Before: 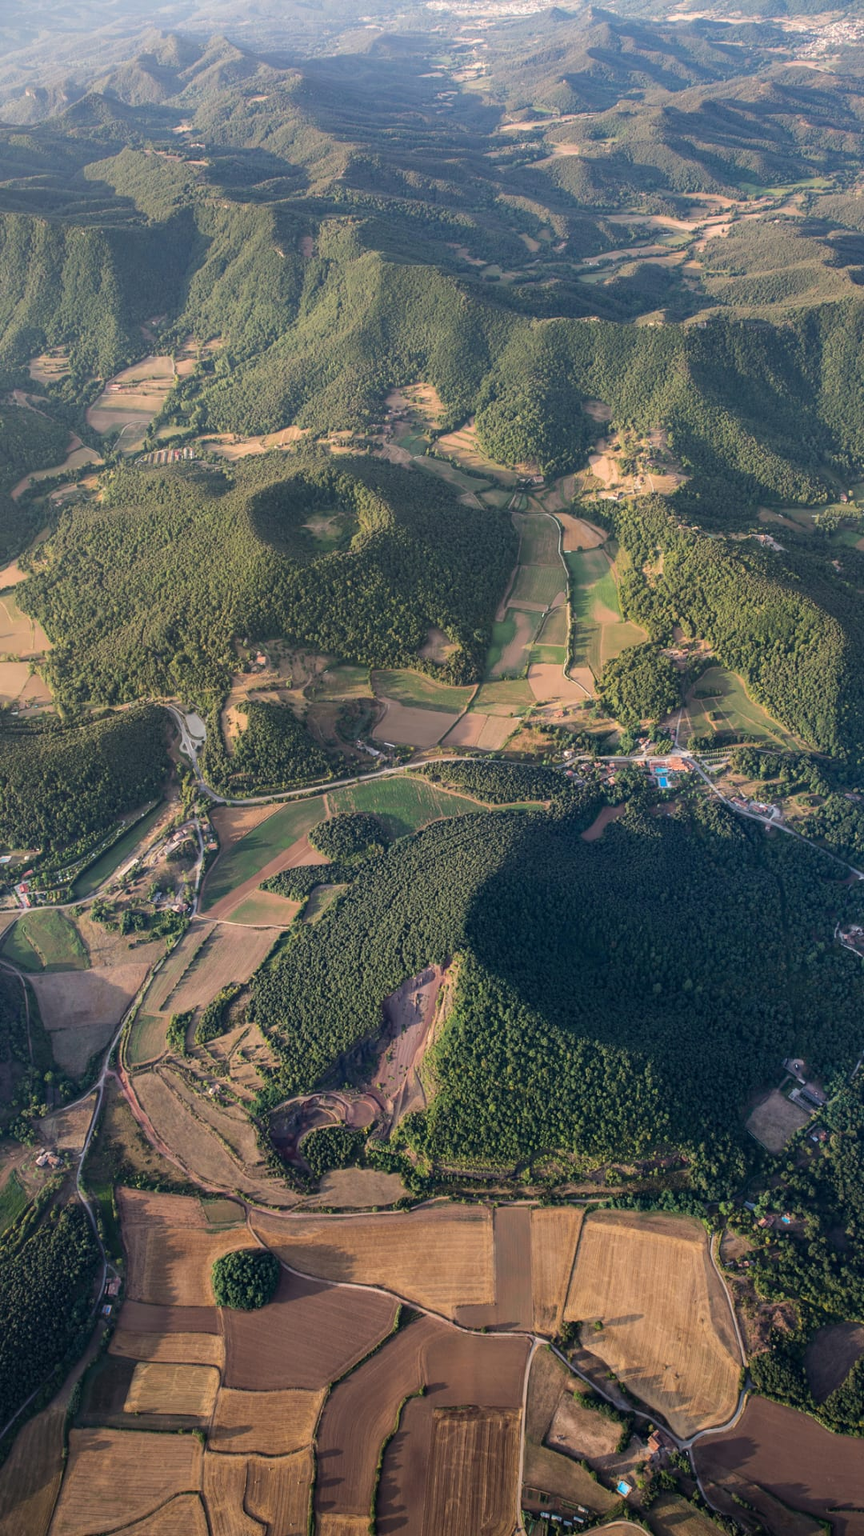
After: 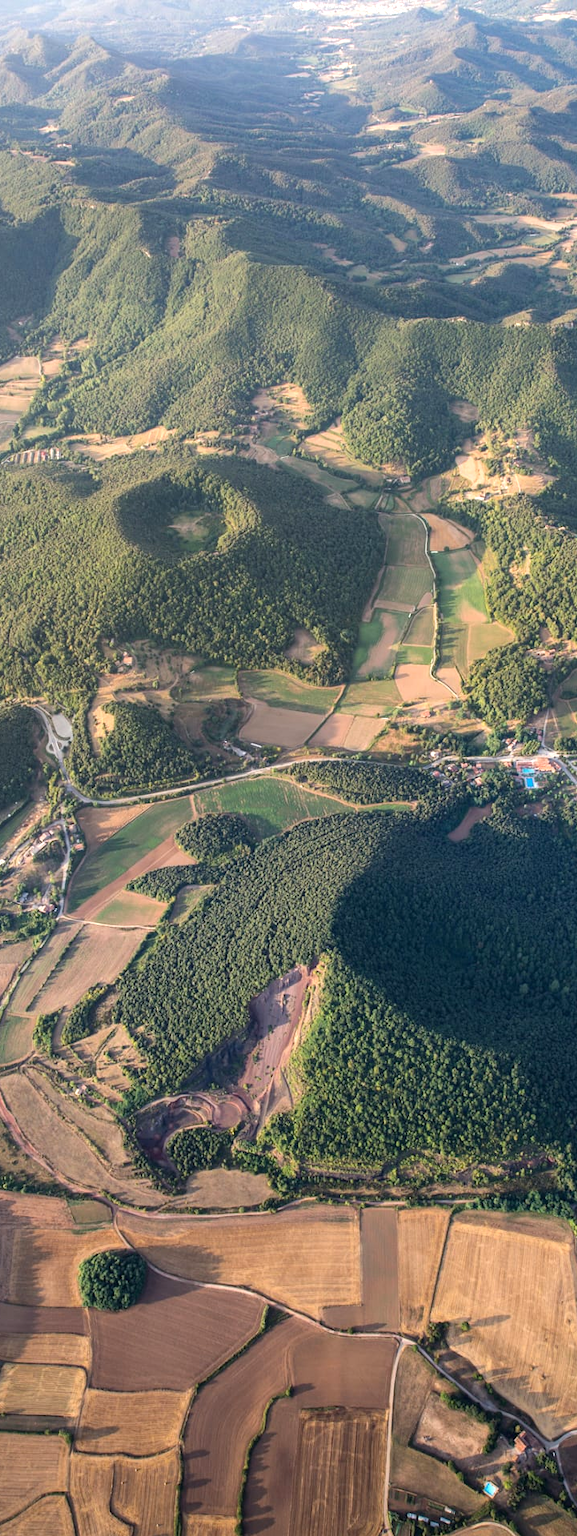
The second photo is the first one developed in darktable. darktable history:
exposure: black level correction 0, exposure 0.5 EV, compensate highlight preservation false
crop and rotate: left 15.497%, right 17.709%
